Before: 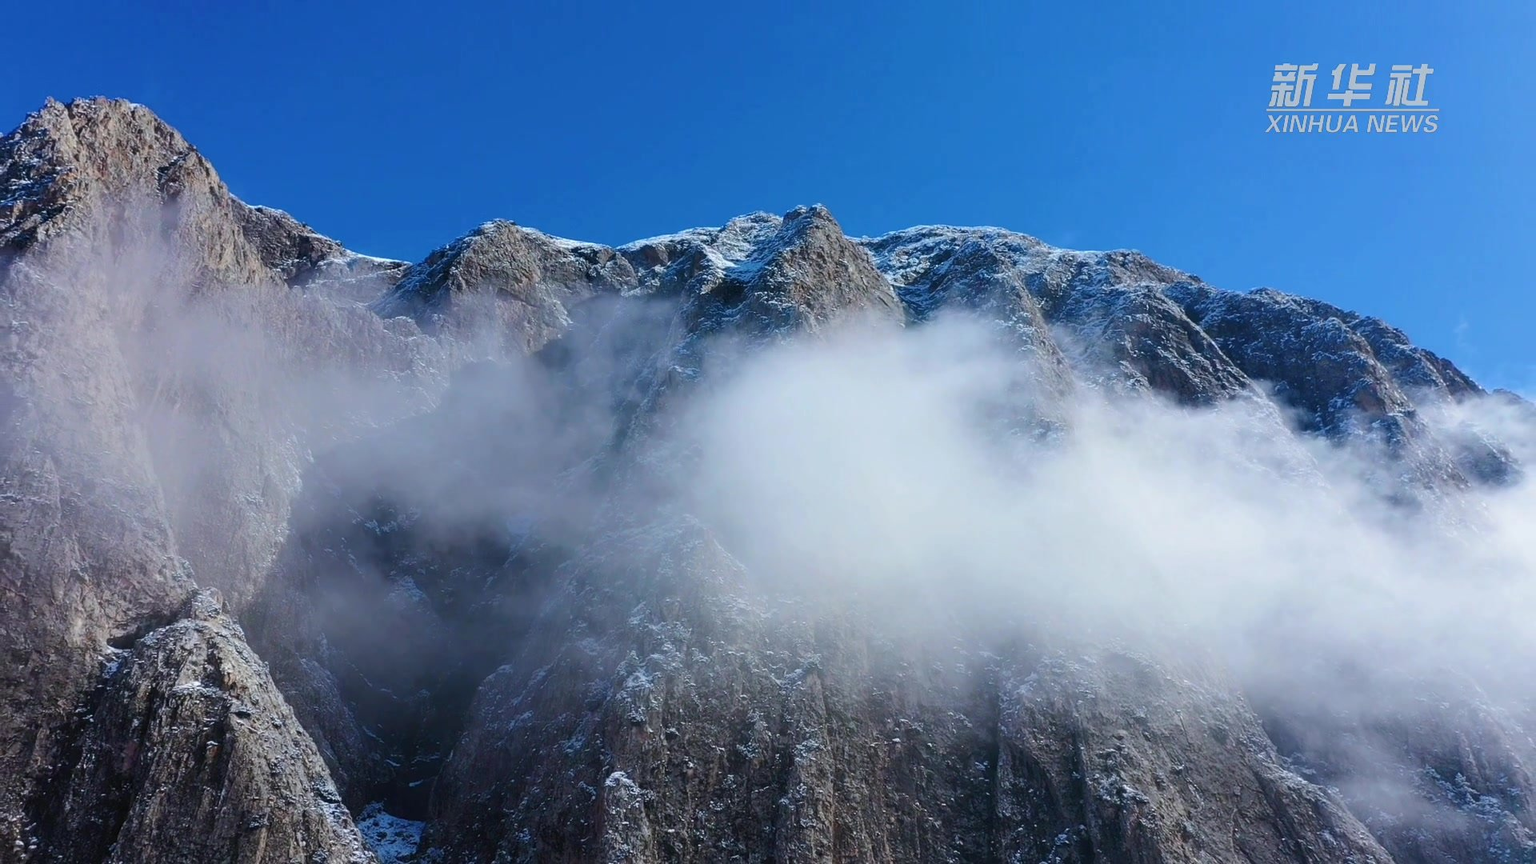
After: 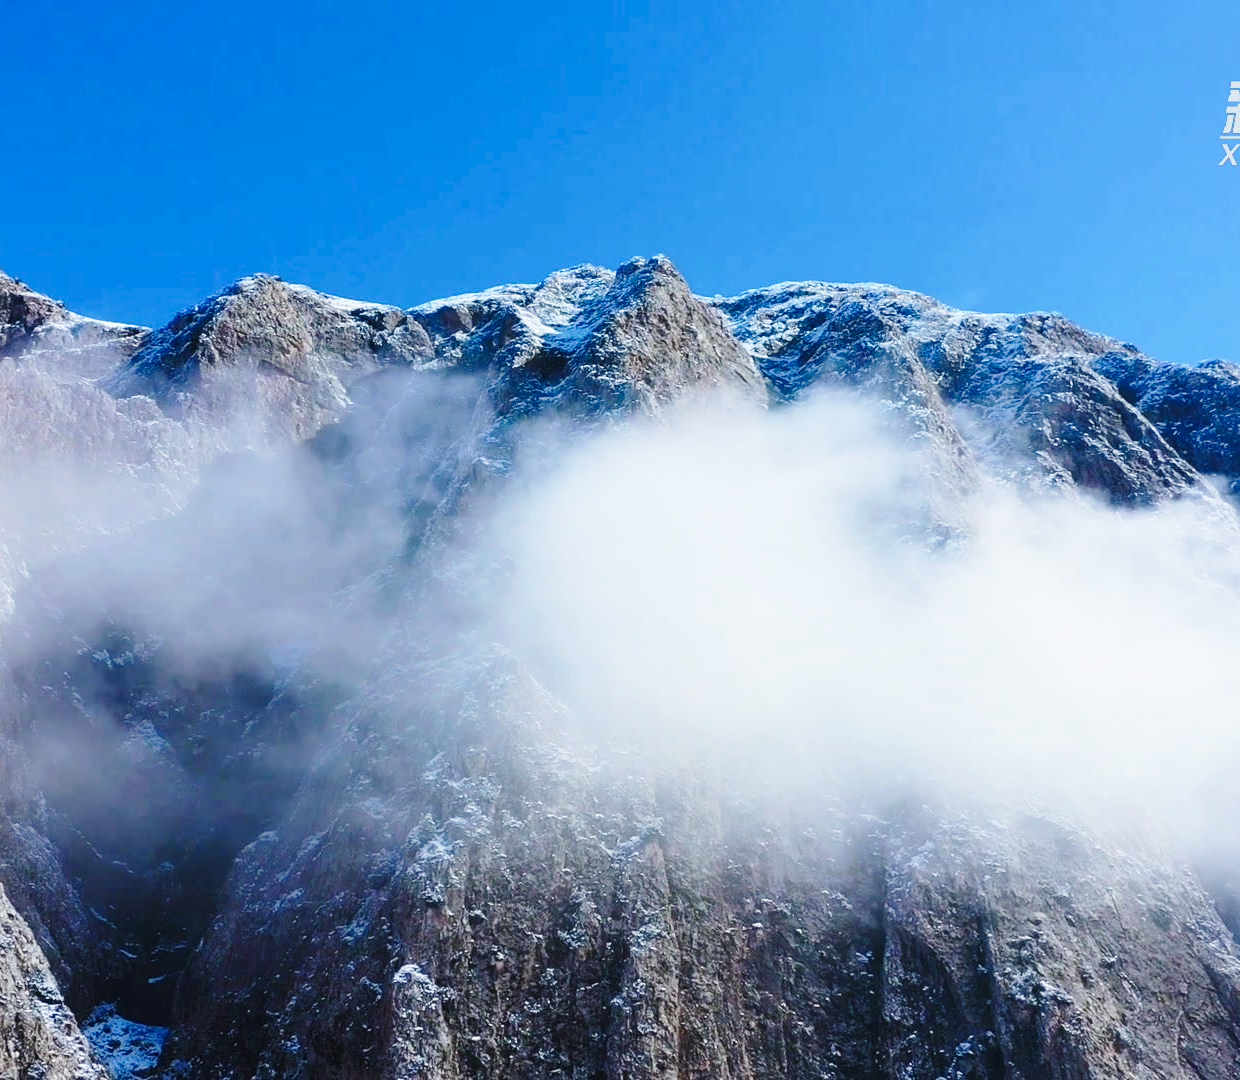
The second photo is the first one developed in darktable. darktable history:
crop and rotate: left 18.909%, right 16.506%
base curve: curves: ch0 [(0, 0) (0.028, 0.03) (0.121, 0.232) (0.46, 0.748) (0.859, 0.968) (1, 1)], preserve colors none
